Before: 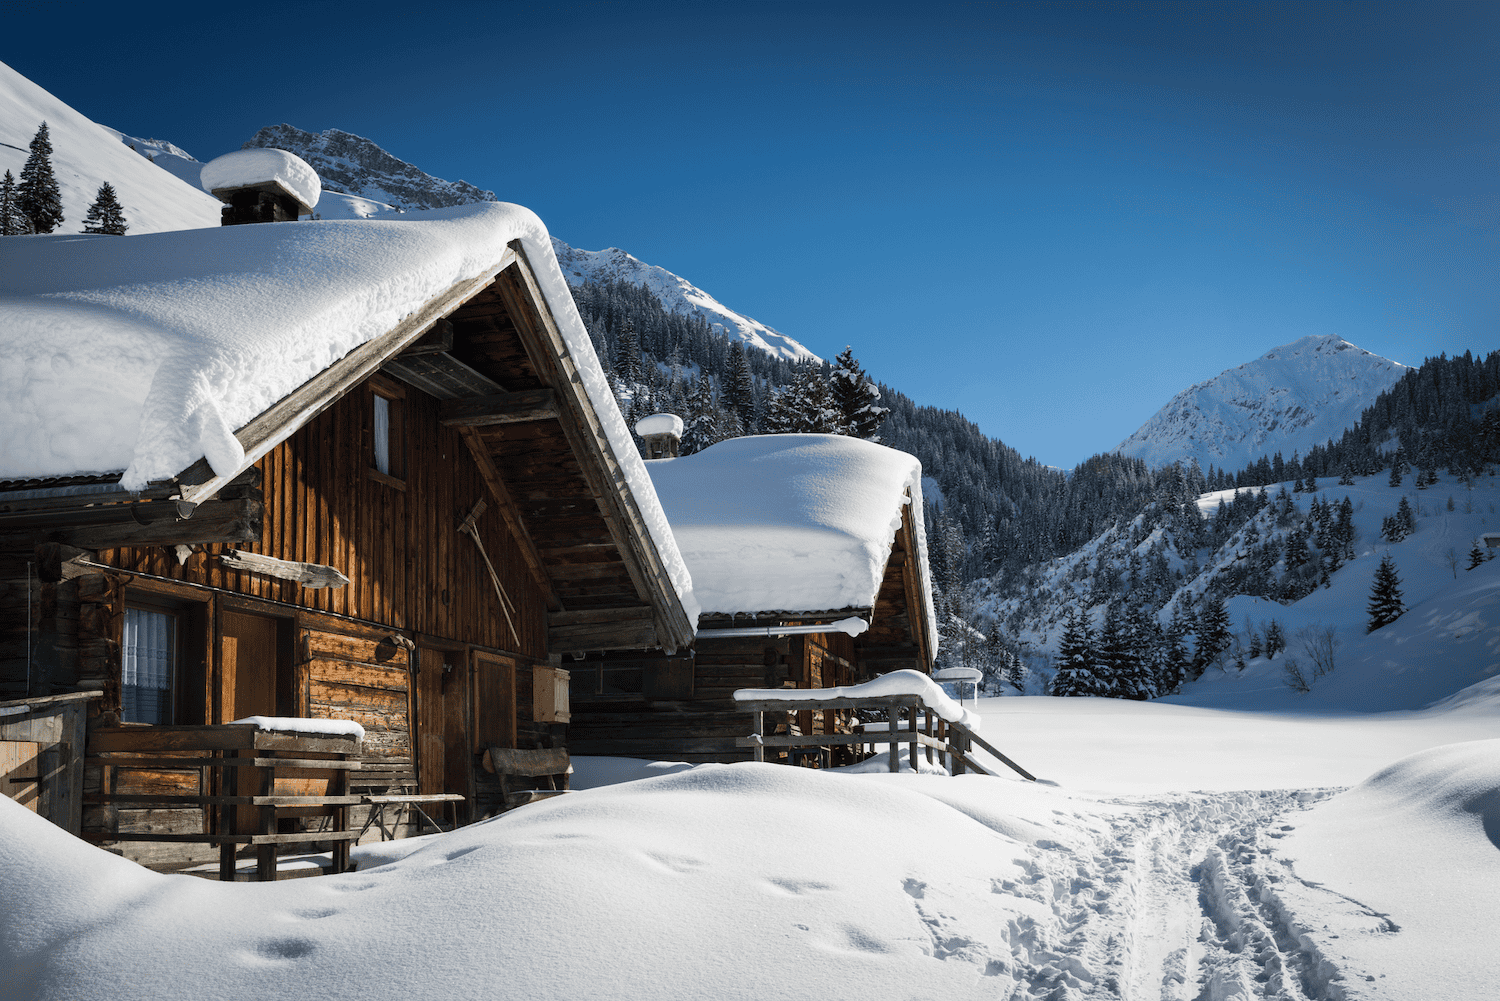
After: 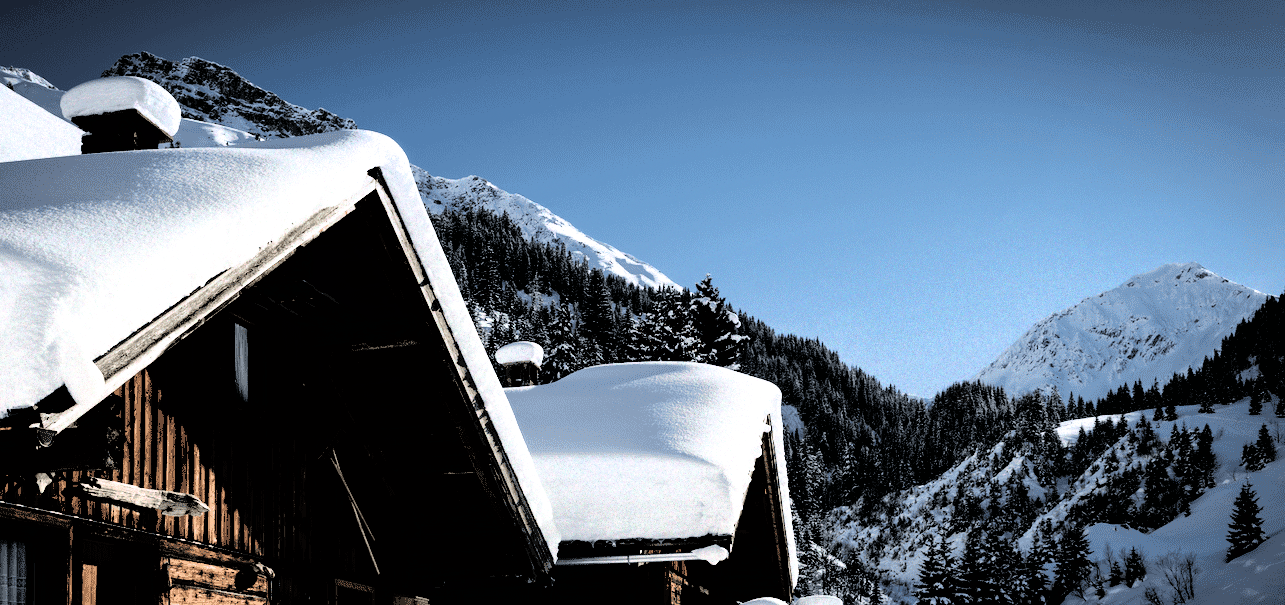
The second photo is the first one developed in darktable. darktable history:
crop and rotate: left 9.345%, top 7.22%, right 4.982%, bottom 32.331%
exposure: black level correction -0.041, exposure 0.064 EV, compensate highlight preservation false
filmic rgb: black relative exposure -1 EV, white relative exposure 2.05 EV, hardness 1.52, contrast 2.25, enable highlight reconstruction true
